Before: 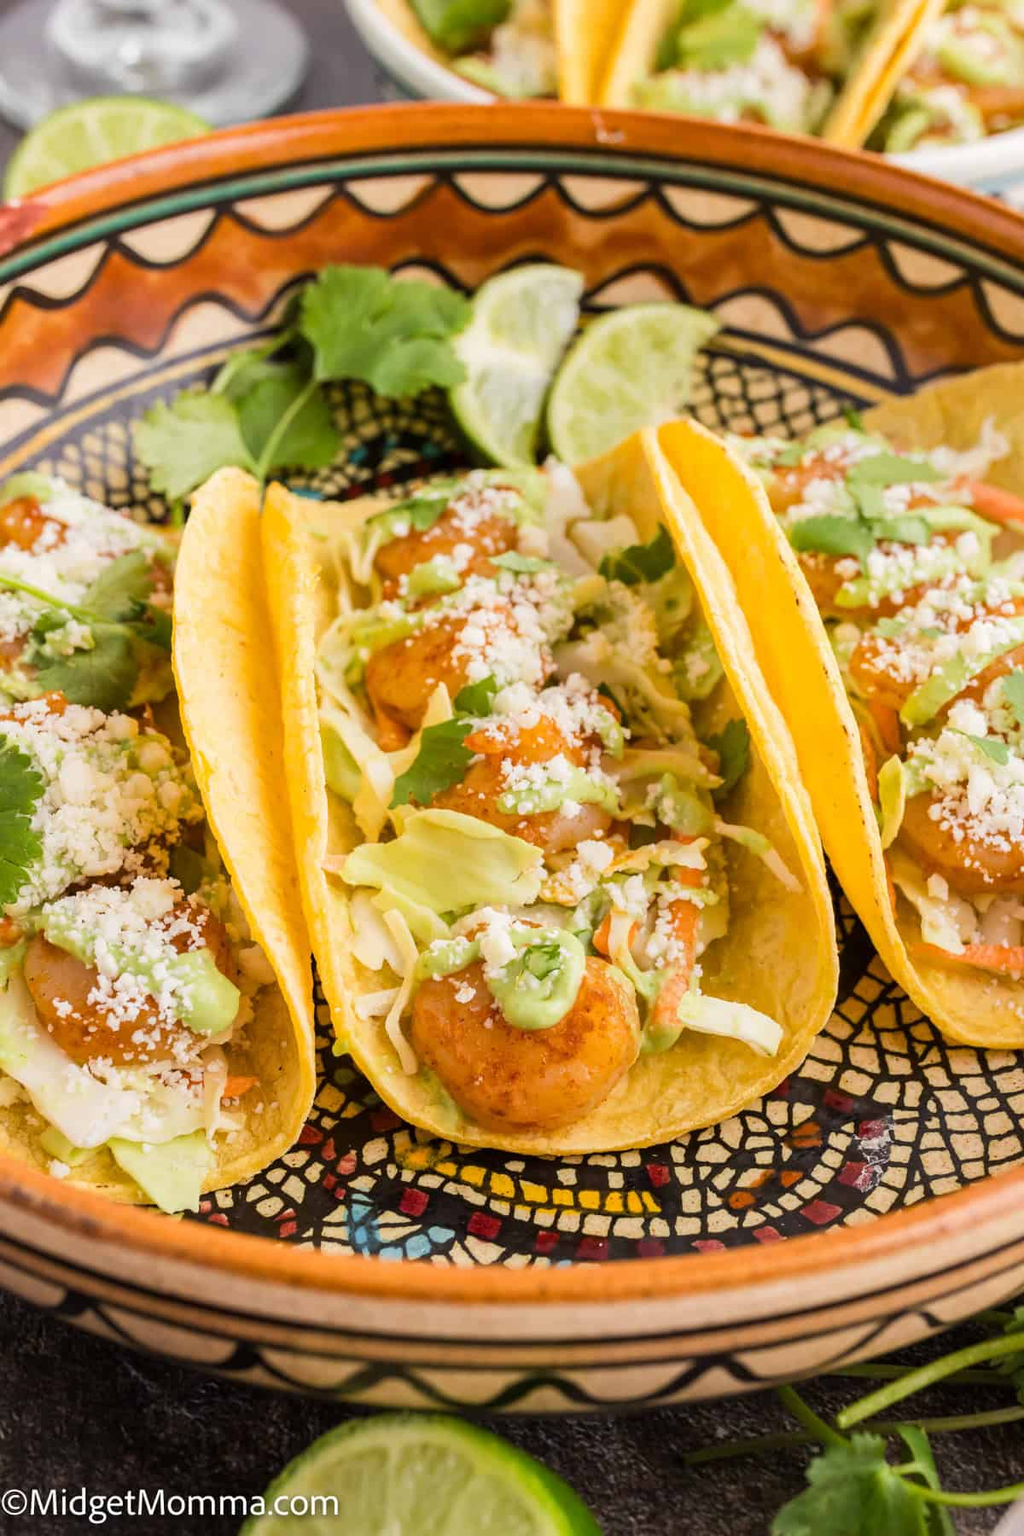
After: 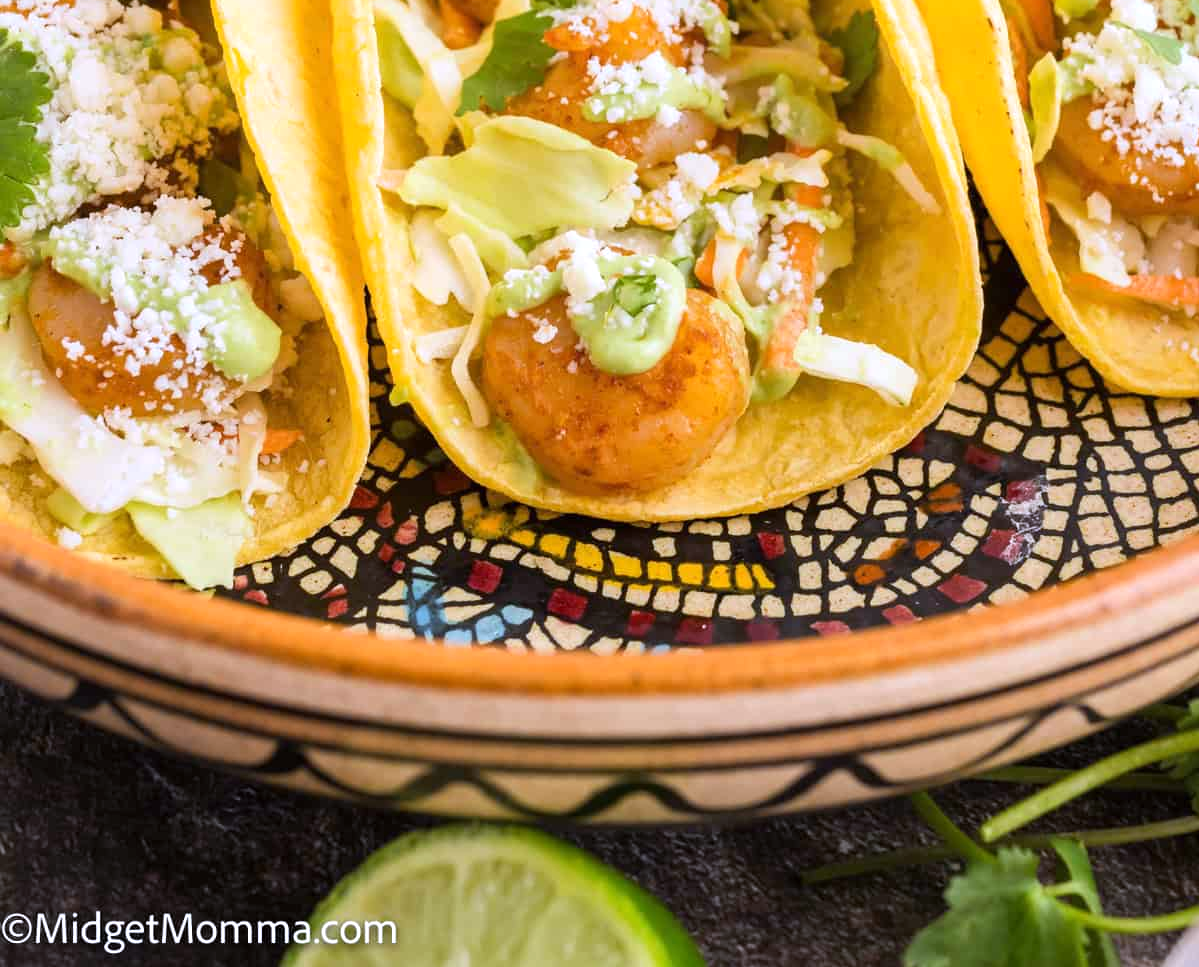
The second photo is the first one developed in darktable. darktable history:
white balance: red 0.967, blue 1.119, emerald 0.756
exposure: exposure 0.2 EV, compensate highlight preservation false
crop and rotate: top 46.237%
